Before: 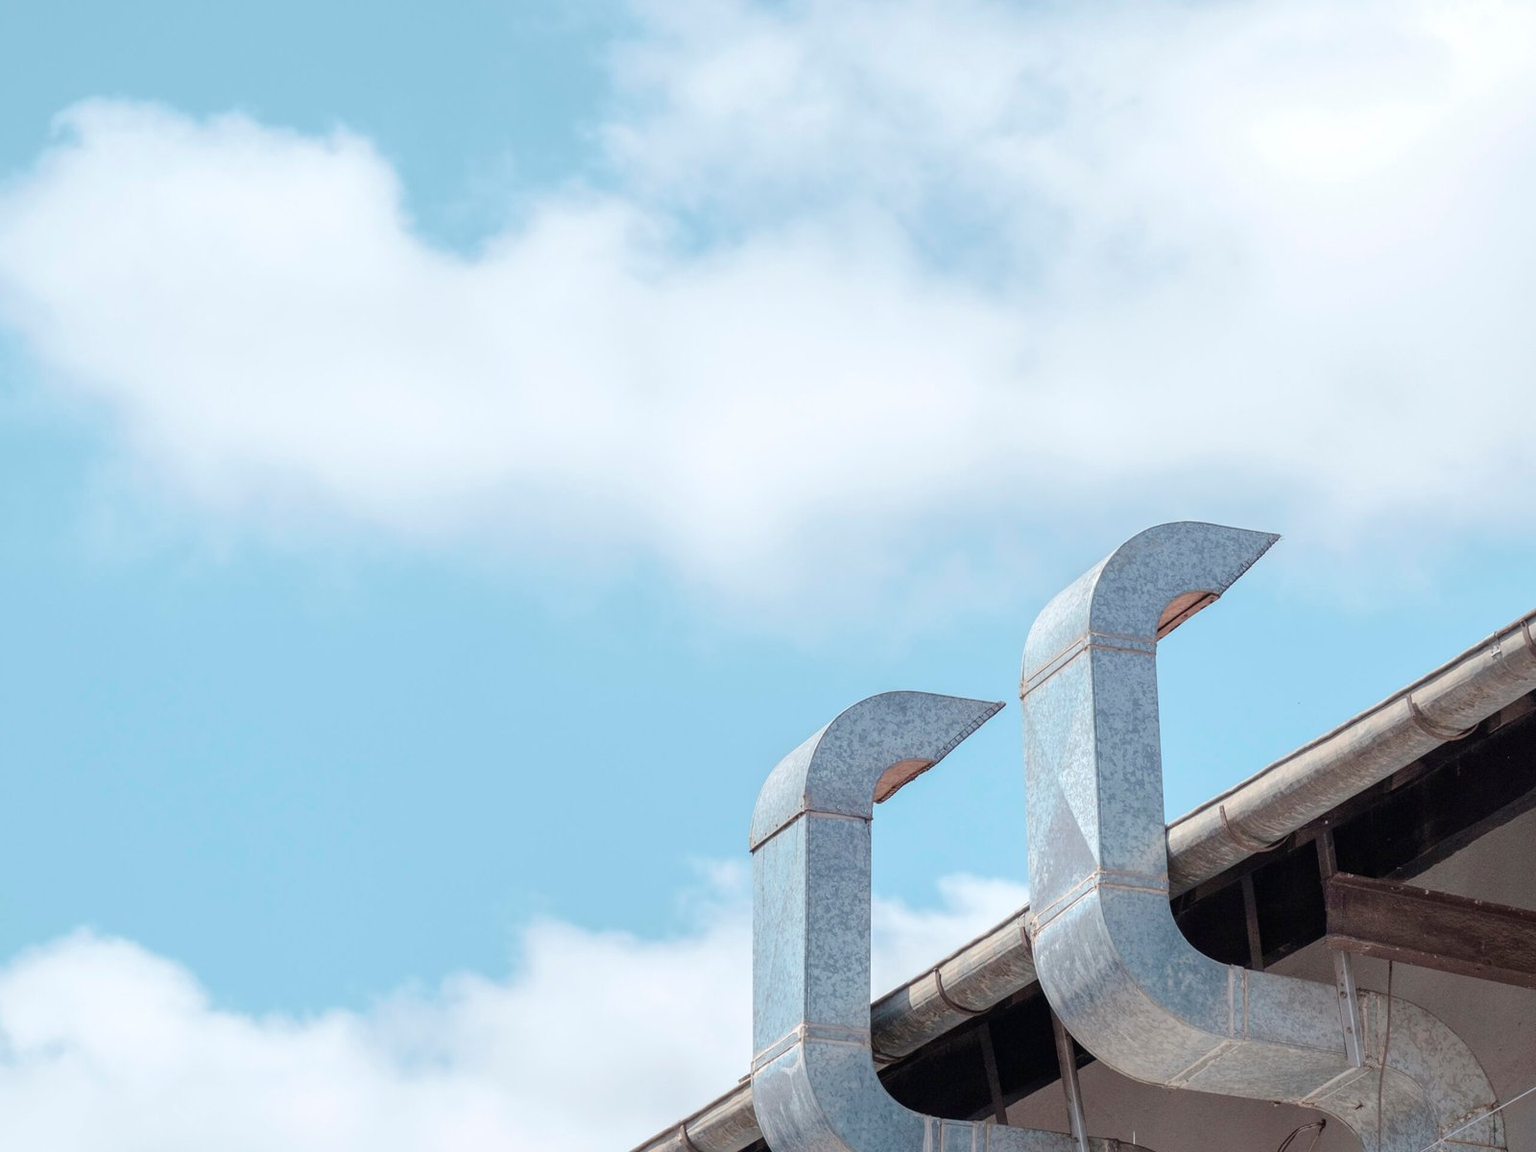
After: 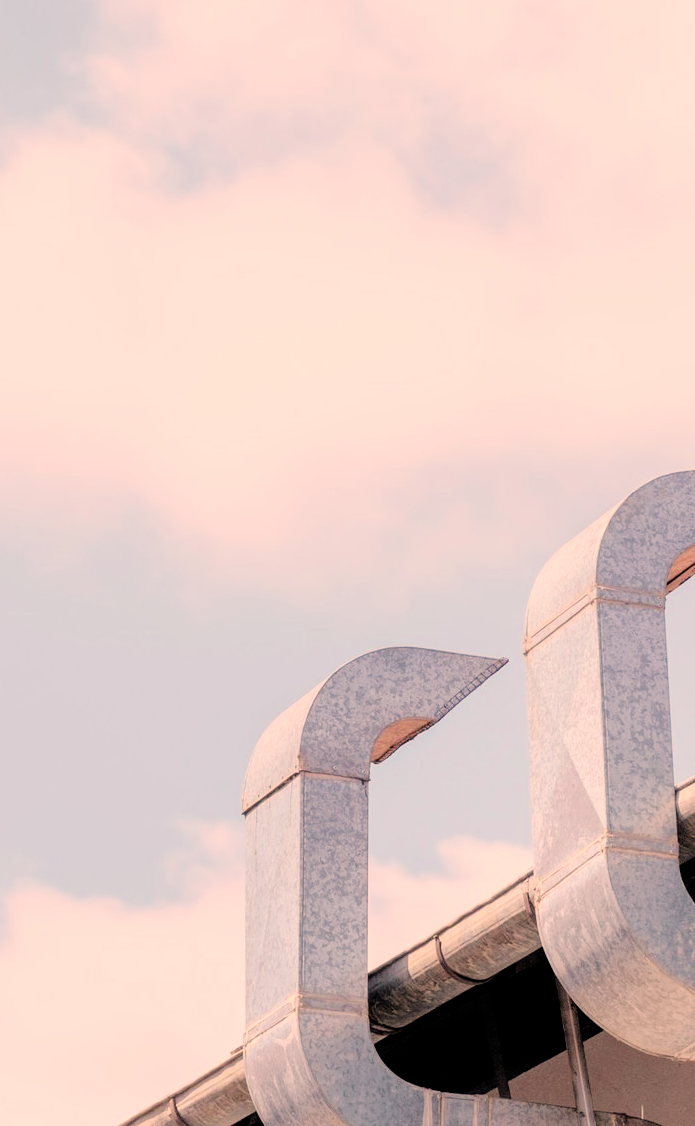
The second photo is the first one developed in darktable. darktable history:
color correction: highlights a* 17.61, highlights b* 18.38
tone equalizer: -8 EV -0.735 EV, -7 EV -0.695 EV, -6 EV -0.598 EV, -5 EV -0.396 EV, -3 EV 0.386 EV, -2 EV 0.6 EV, -1 EV 0.677 EV, +0 EV 0.77 EV, mask exposure compensation -0.498 EV
filmic rgb: black relative exposure -7.91 EV, white relative exposure 4.12 EV, threshold 6 EV, hardness 4.09, latitude 52%, contrast 1.007, shadows ↔ highlights balance 5.94%, iterations of high-quality reconstruction 0, enable highlight reconstruction true
crop: left 33.69%, top 6.084%, right 22.843%
